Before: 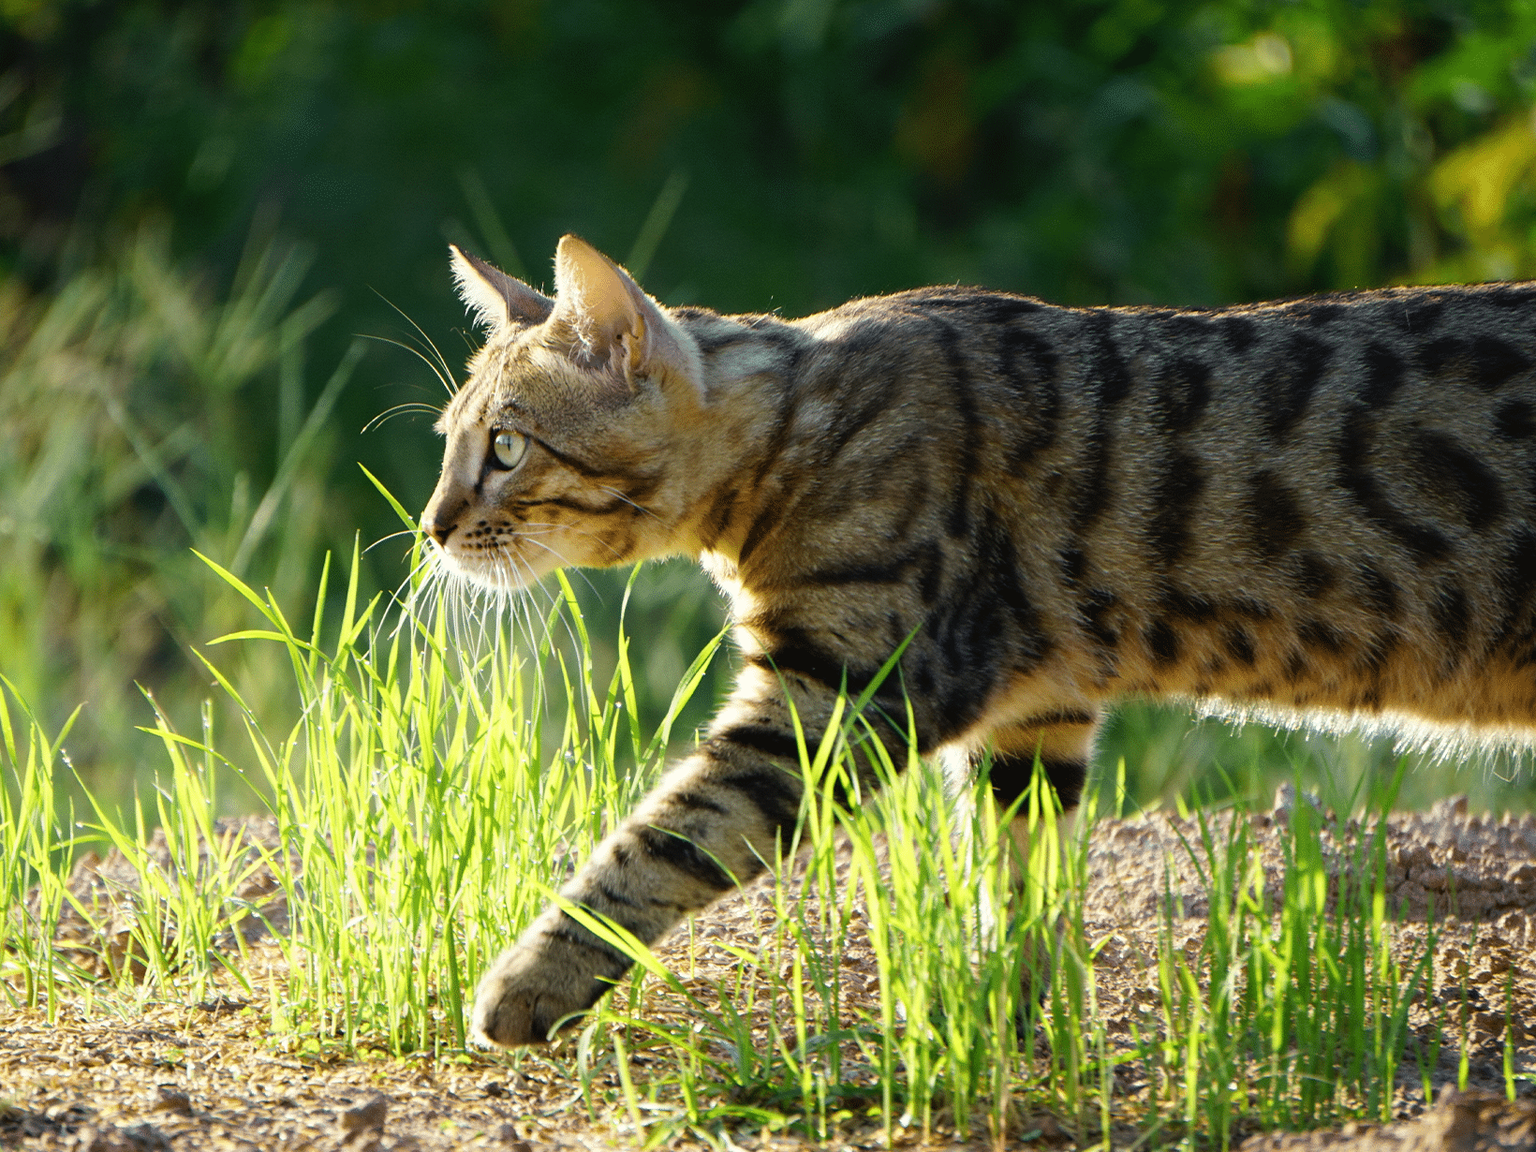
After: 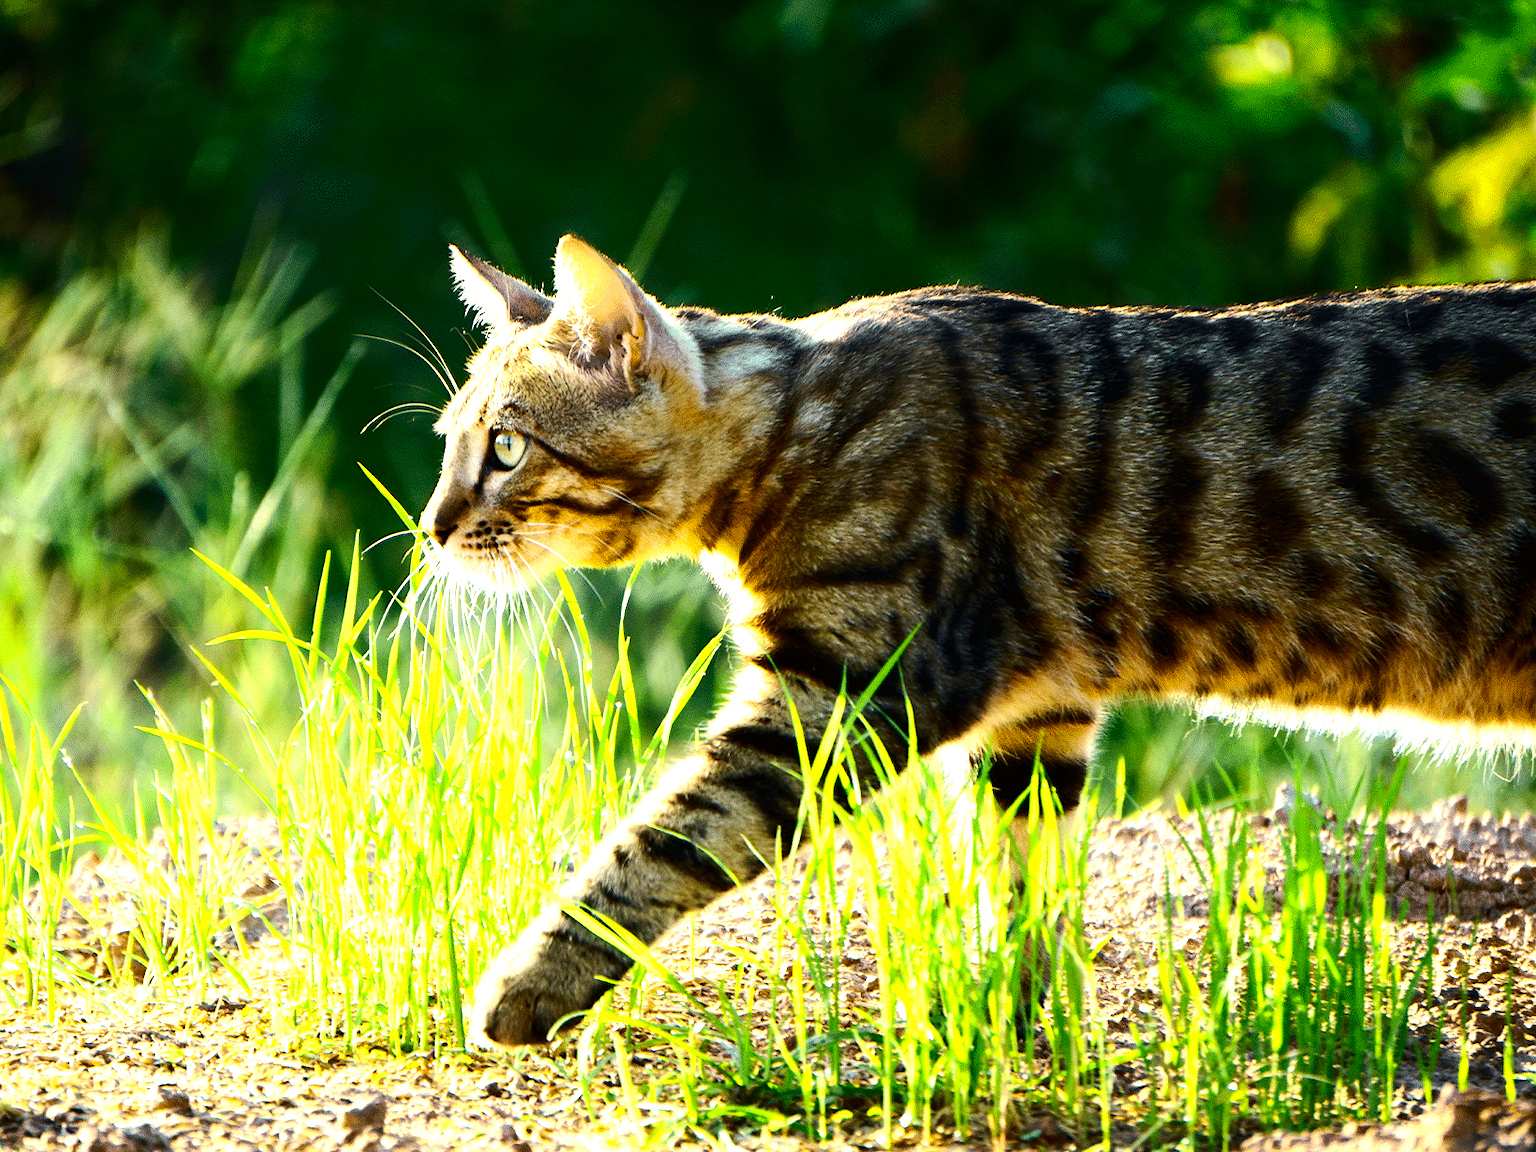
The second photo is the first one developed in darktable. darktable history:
exposure: black level correction 0.001, exposure 1.116 EV, compensate highlight preservation false
contrast brightness saturation: contrast 0.22, brightness -0.19, saturation 0.24
